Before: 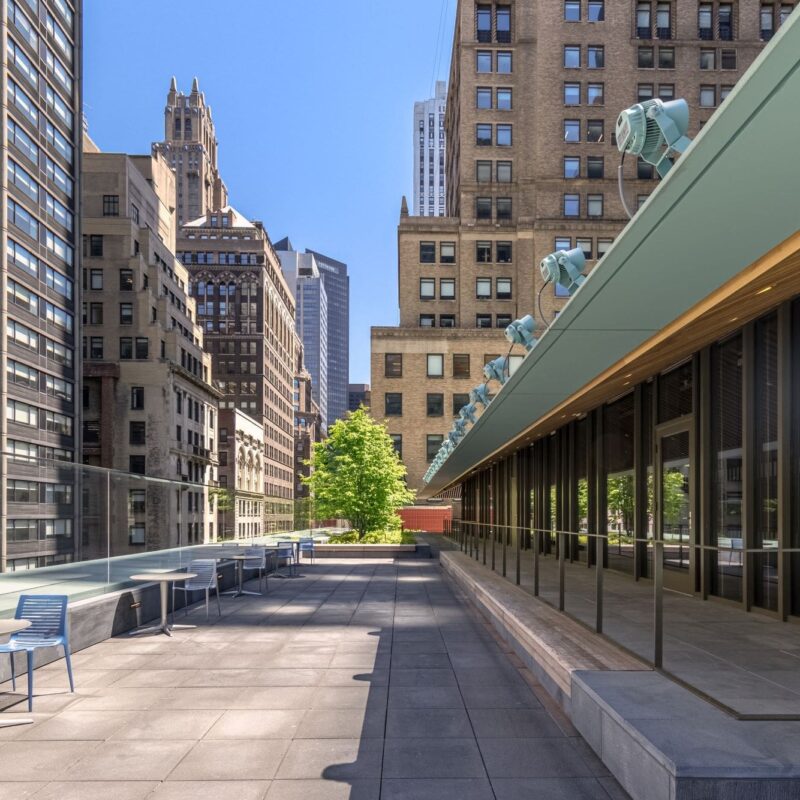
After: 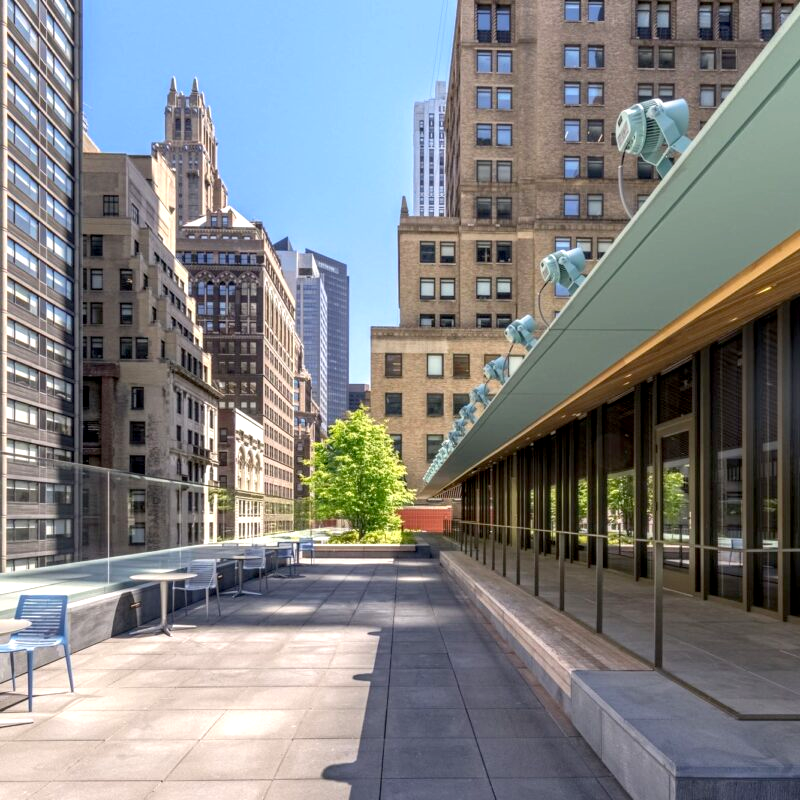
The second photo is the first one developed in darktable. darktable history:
exposure: black level correction 0.005, exposure 0.418 EV, compensate highlight preservation false
